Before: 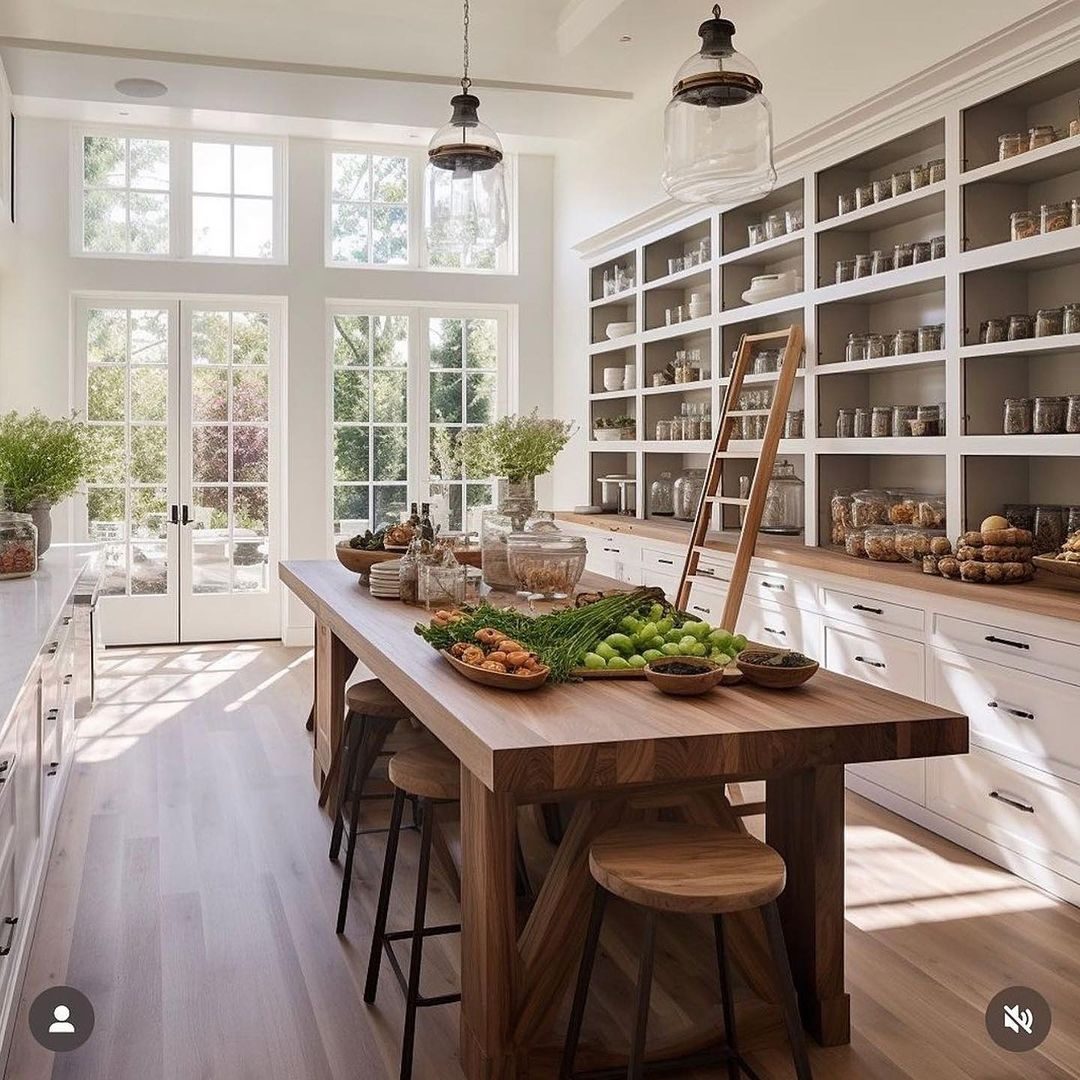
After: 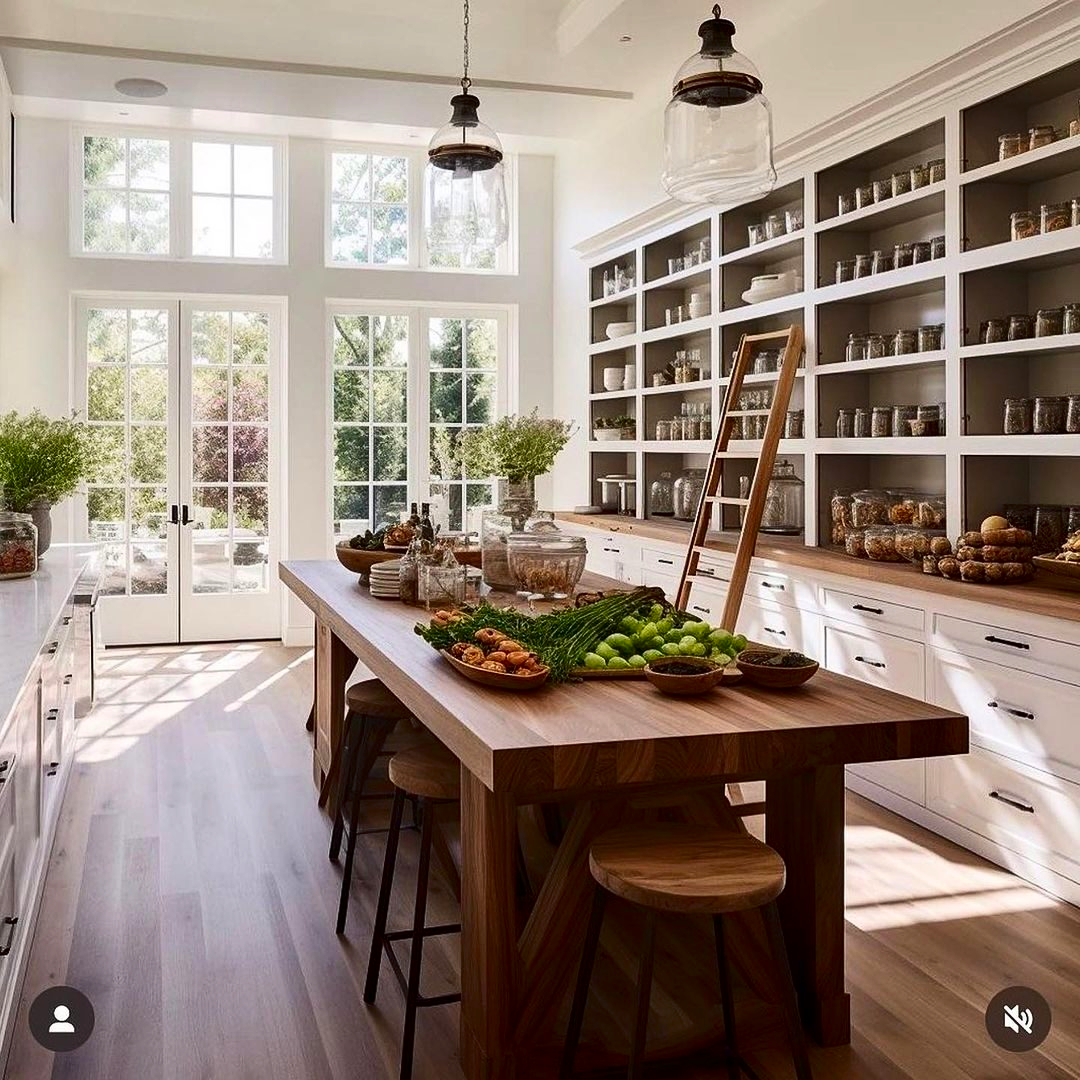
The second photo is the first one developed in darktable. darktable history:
contrast brightness saturation: contrast 0.185, brightness -0.109, saturation 0.21
